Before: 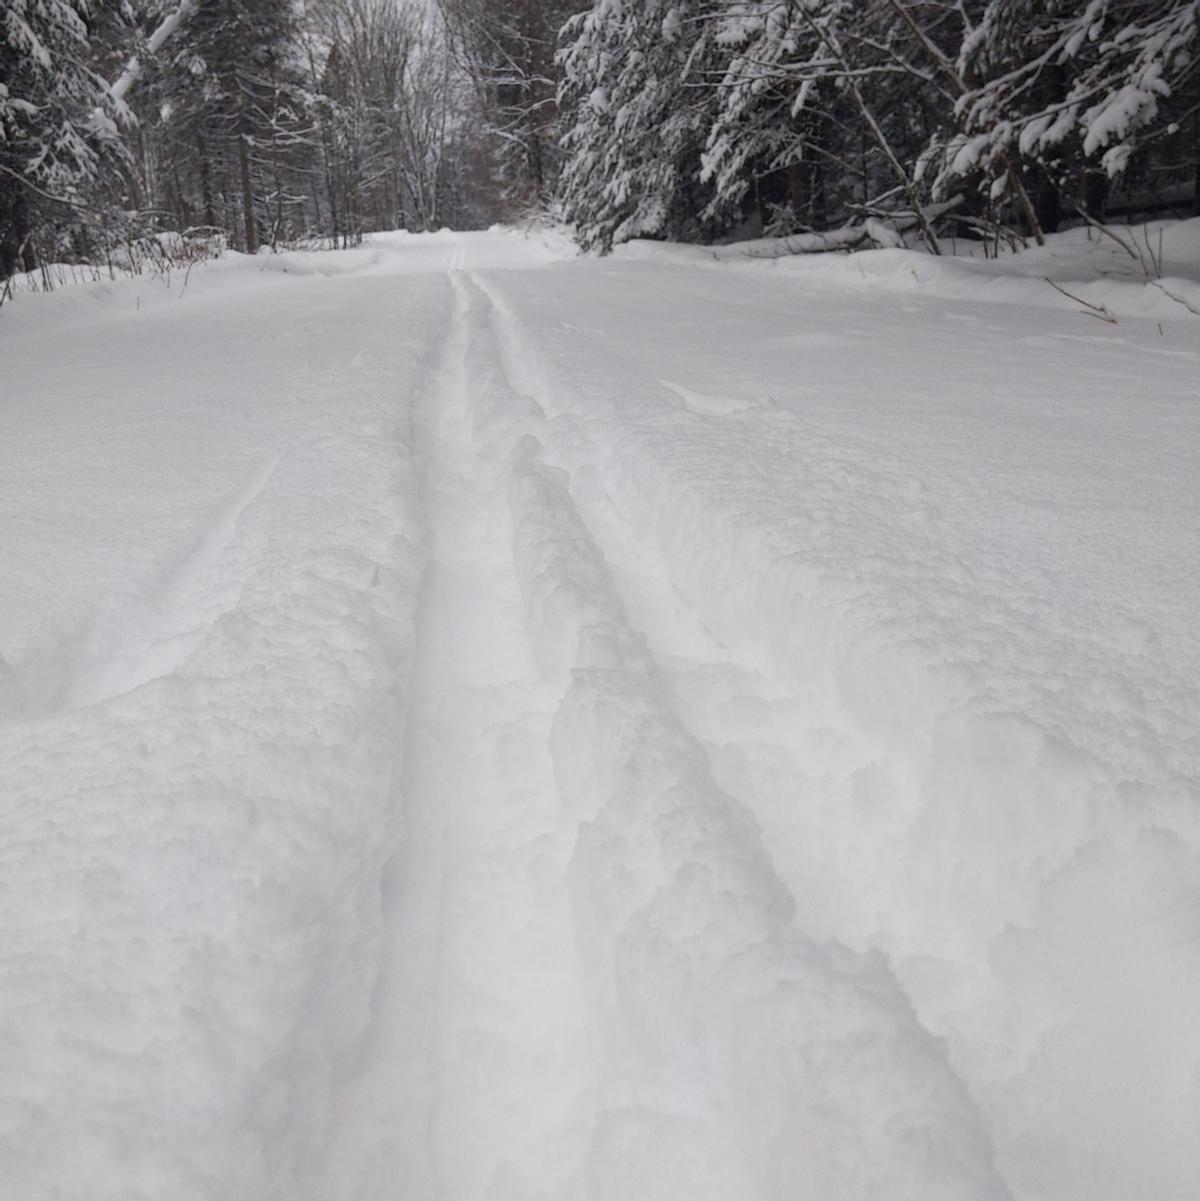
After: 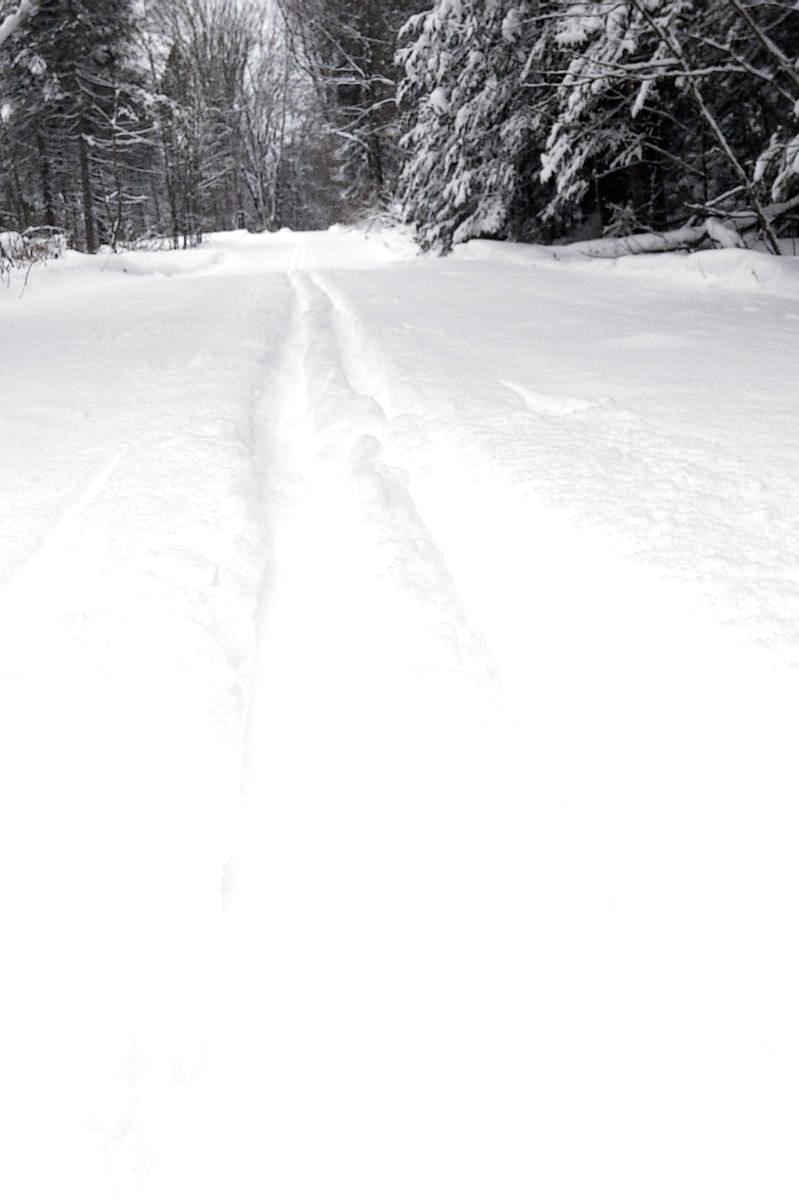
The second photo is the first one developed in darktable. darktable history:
exposure: black level correction 0, exposure 1 EV, compensate exposure bias true, compensate highlight preservation false
crop and rotate: left 13.342%, right 19.991%
graduated density: on, module defaults
filmic rgb: black relative exposure -8.2 EV, white relative exposure 2.2 EV, threshold 3 EV, hardness 7.11, latitude 75%, contrast 1.325, highlights saturation mix -2%, shadows ↔ highlights balance 30%, preserve chrominance RGB euclidean norm, color science v5 (2021), contrast in shadows safe, contrast in highlights safe, enable highlight reconstruction true
white balance: red 0.988, blue 1.017
